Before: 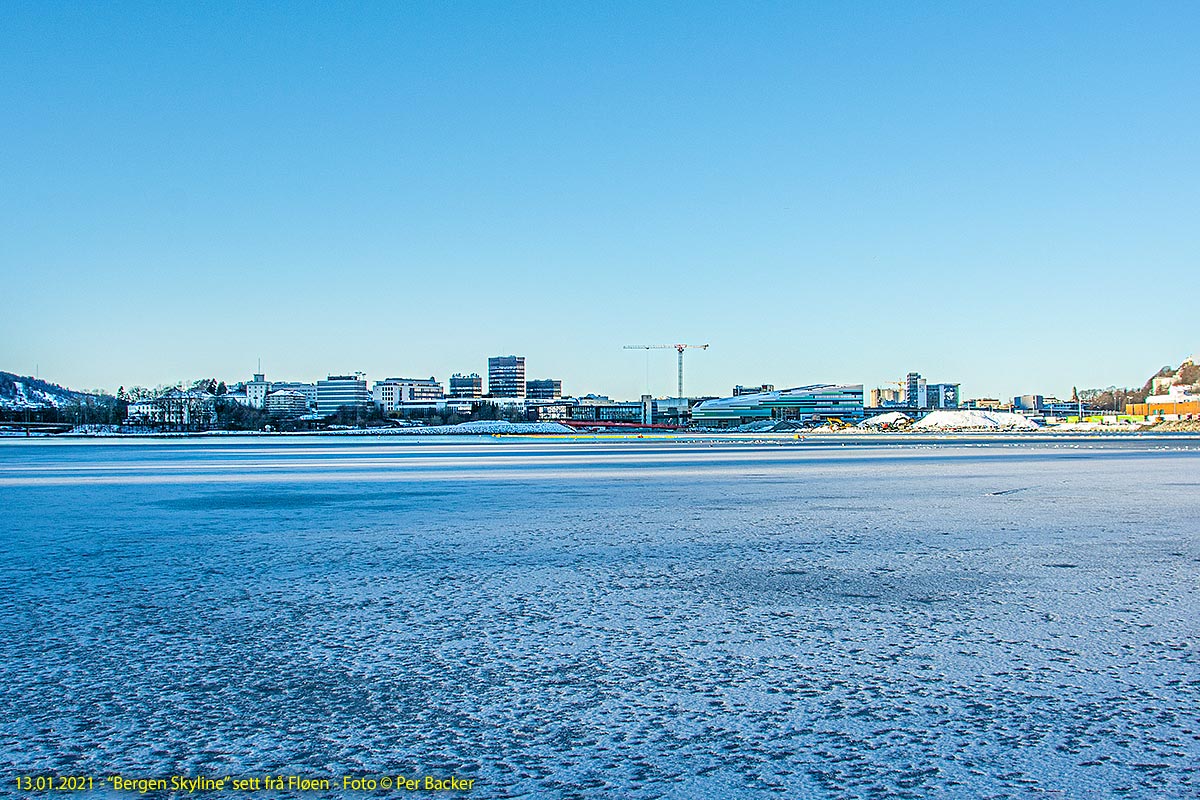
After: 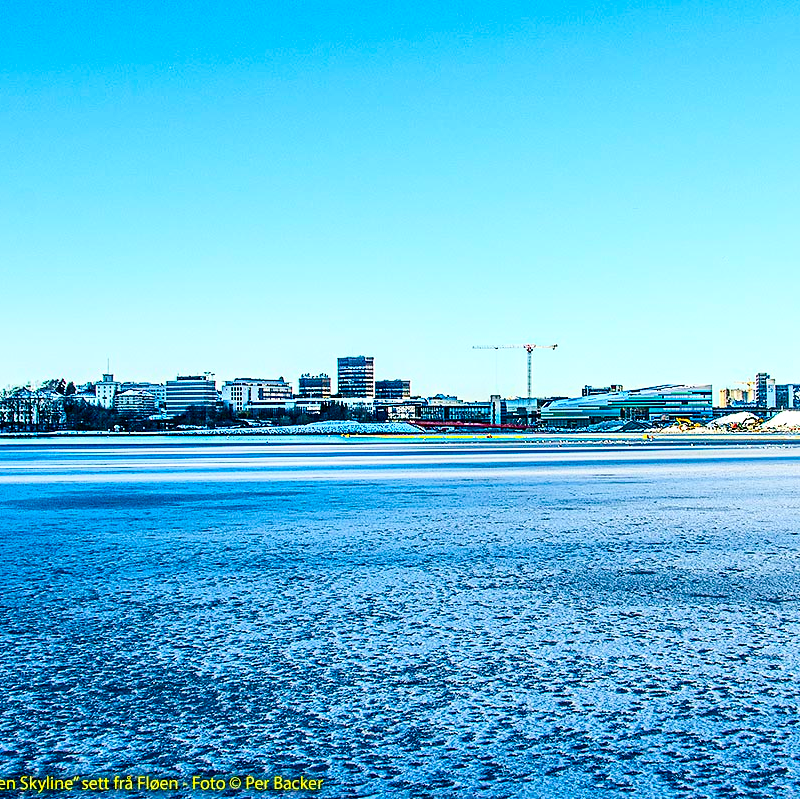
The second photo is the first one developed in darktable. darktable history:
contrast brightness saturation: contrast 0.271
color balance rgb: perceptual saturation grading › global saturation 20%, perceptual saturation grading › highlights -25.421%, perceptual saturation grading › shadows 49.431%, global vibrance 35.268%, contrast 9.45%
crop and rotate: left 12.586%, right 20.69%
